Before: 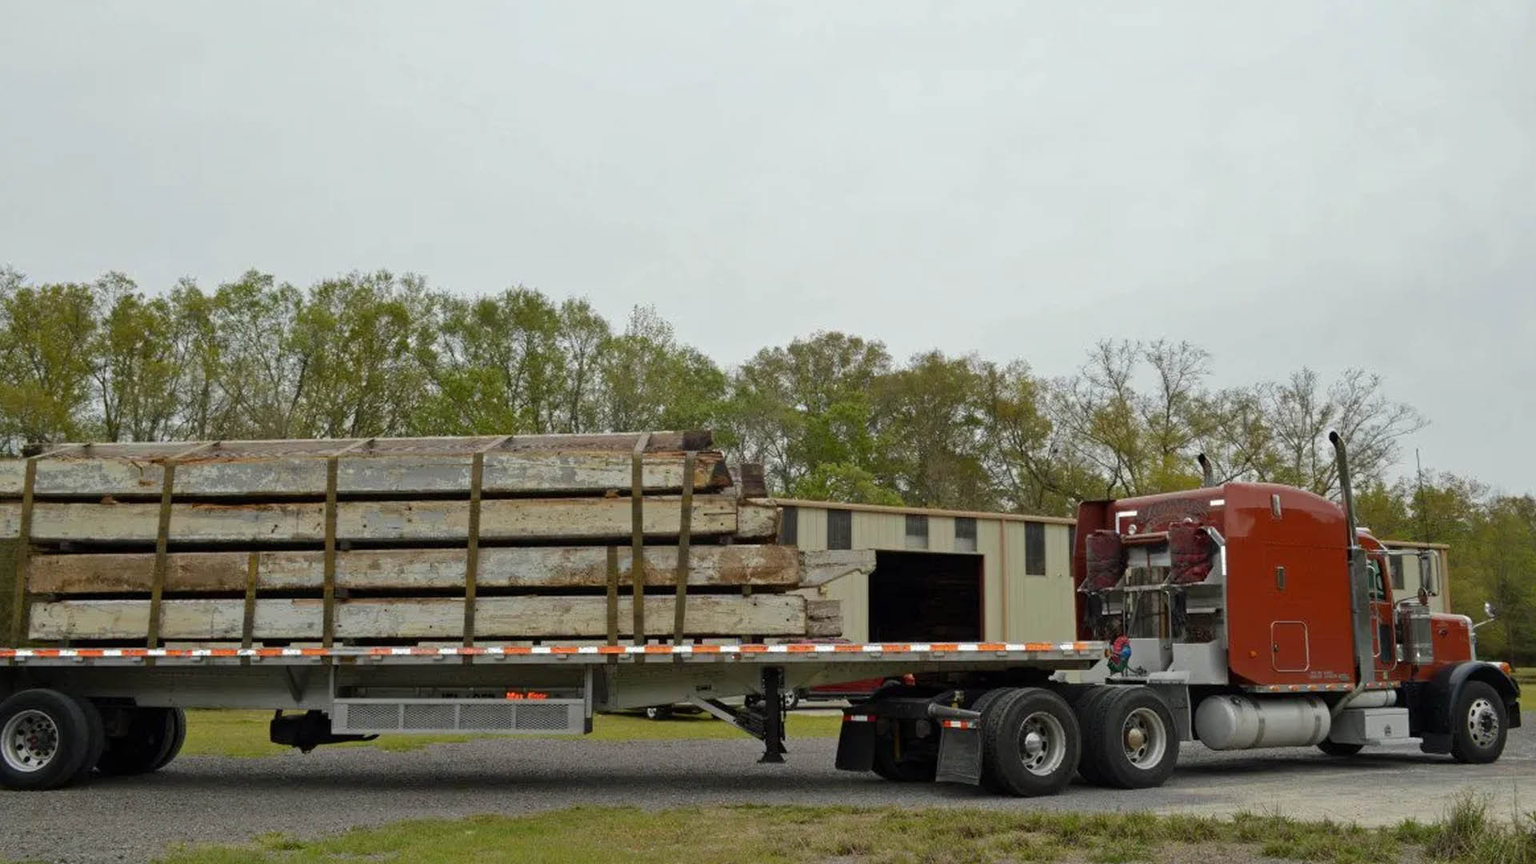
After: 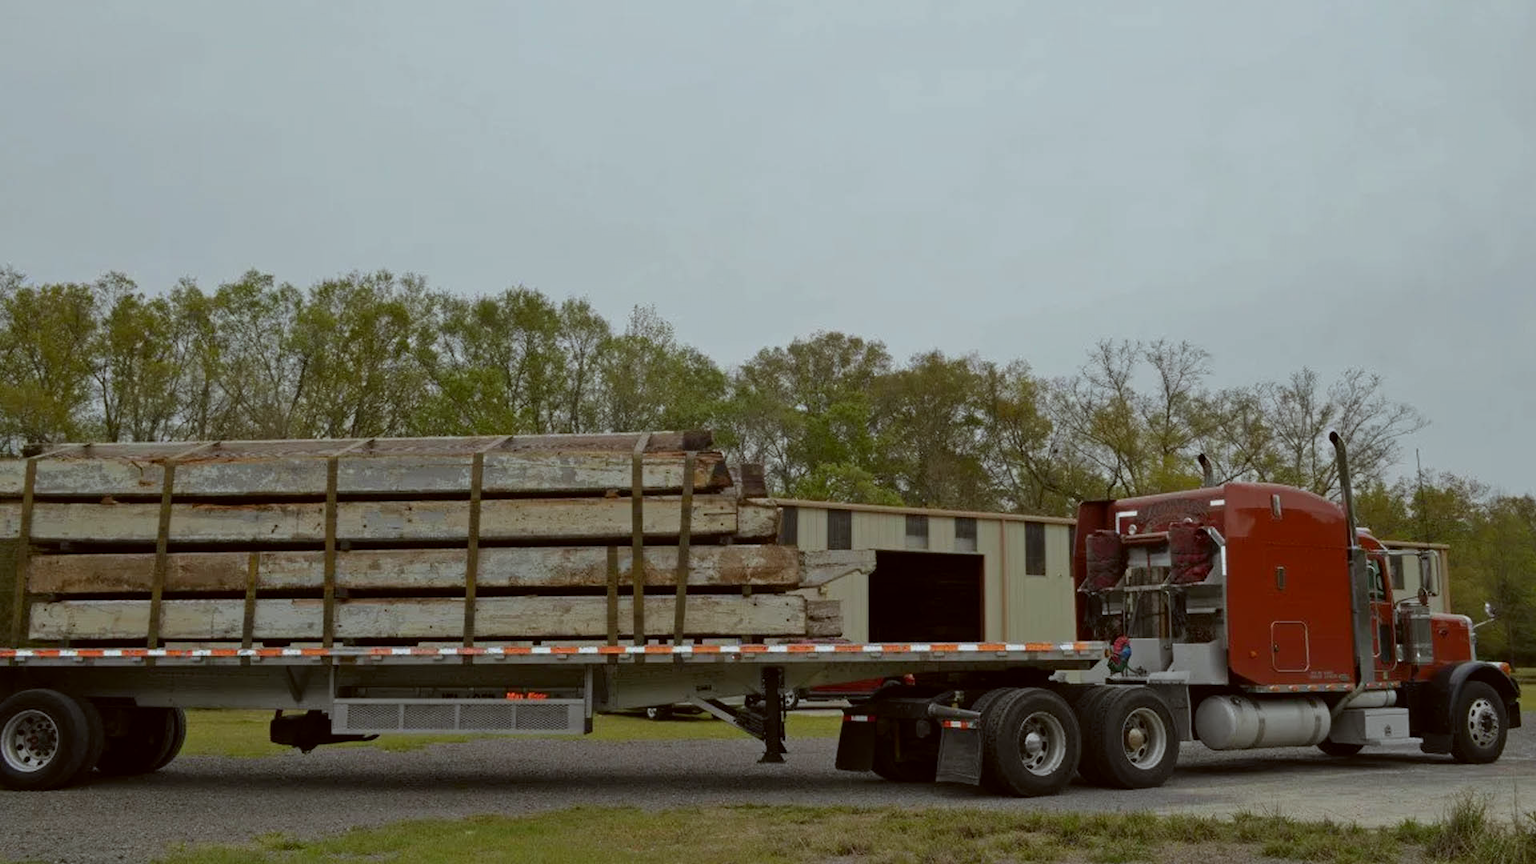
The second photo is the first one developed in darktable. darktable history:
exposure: exposure -0.563 EV, compensate highlight preservation false
color correction: highlights a* -3.31, highlights b* -6.31, shadows a* 3.19, shadows b* 5.53
